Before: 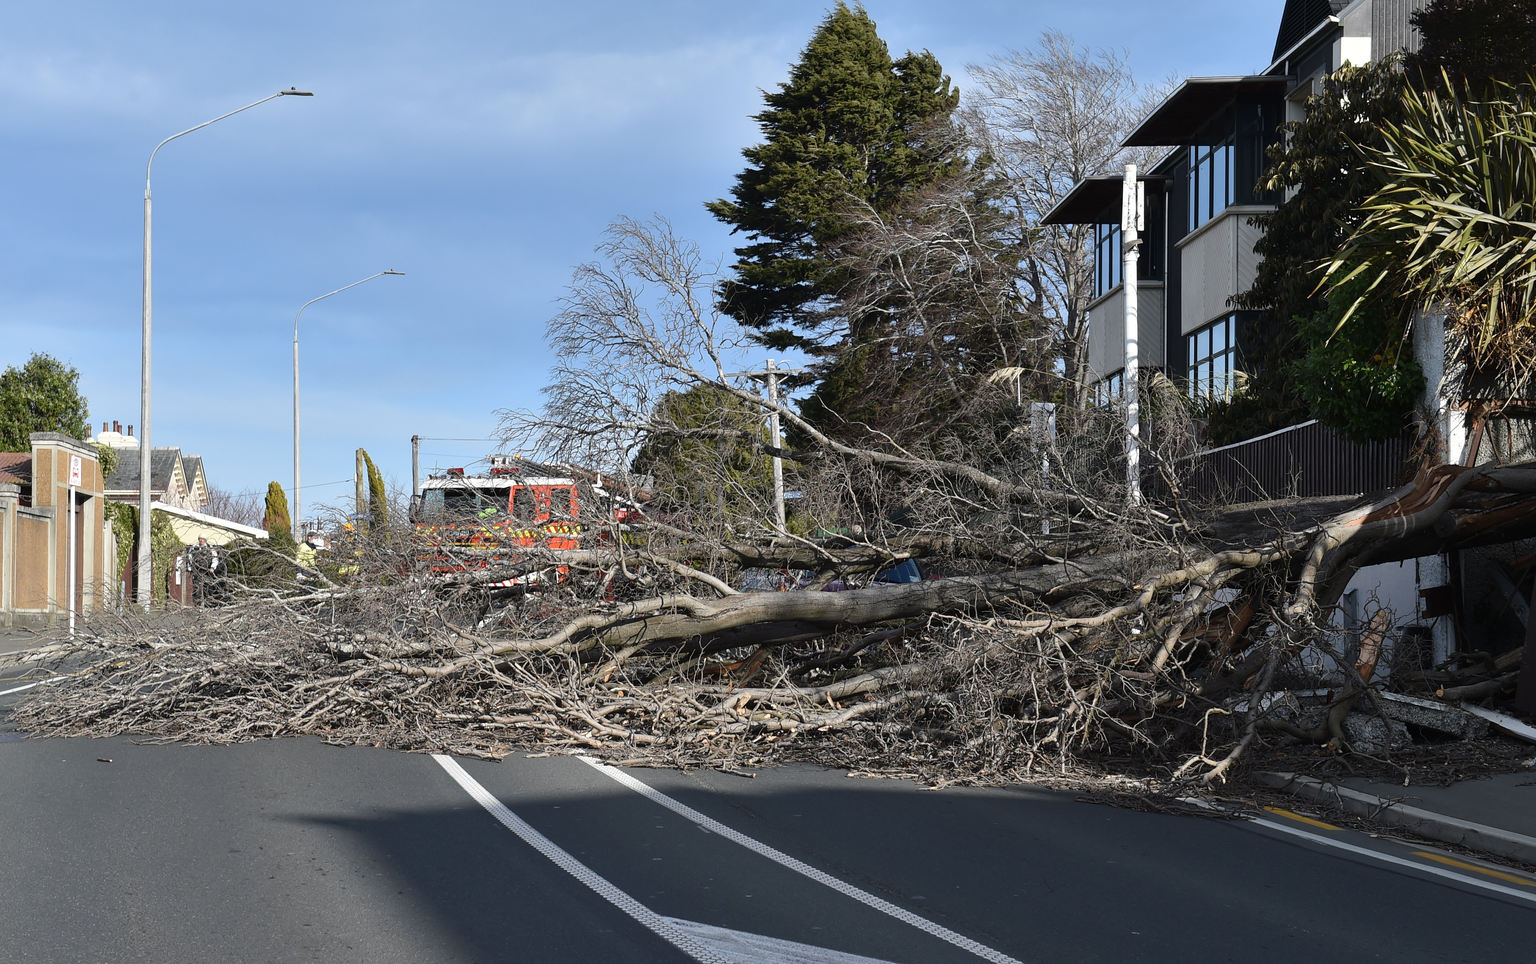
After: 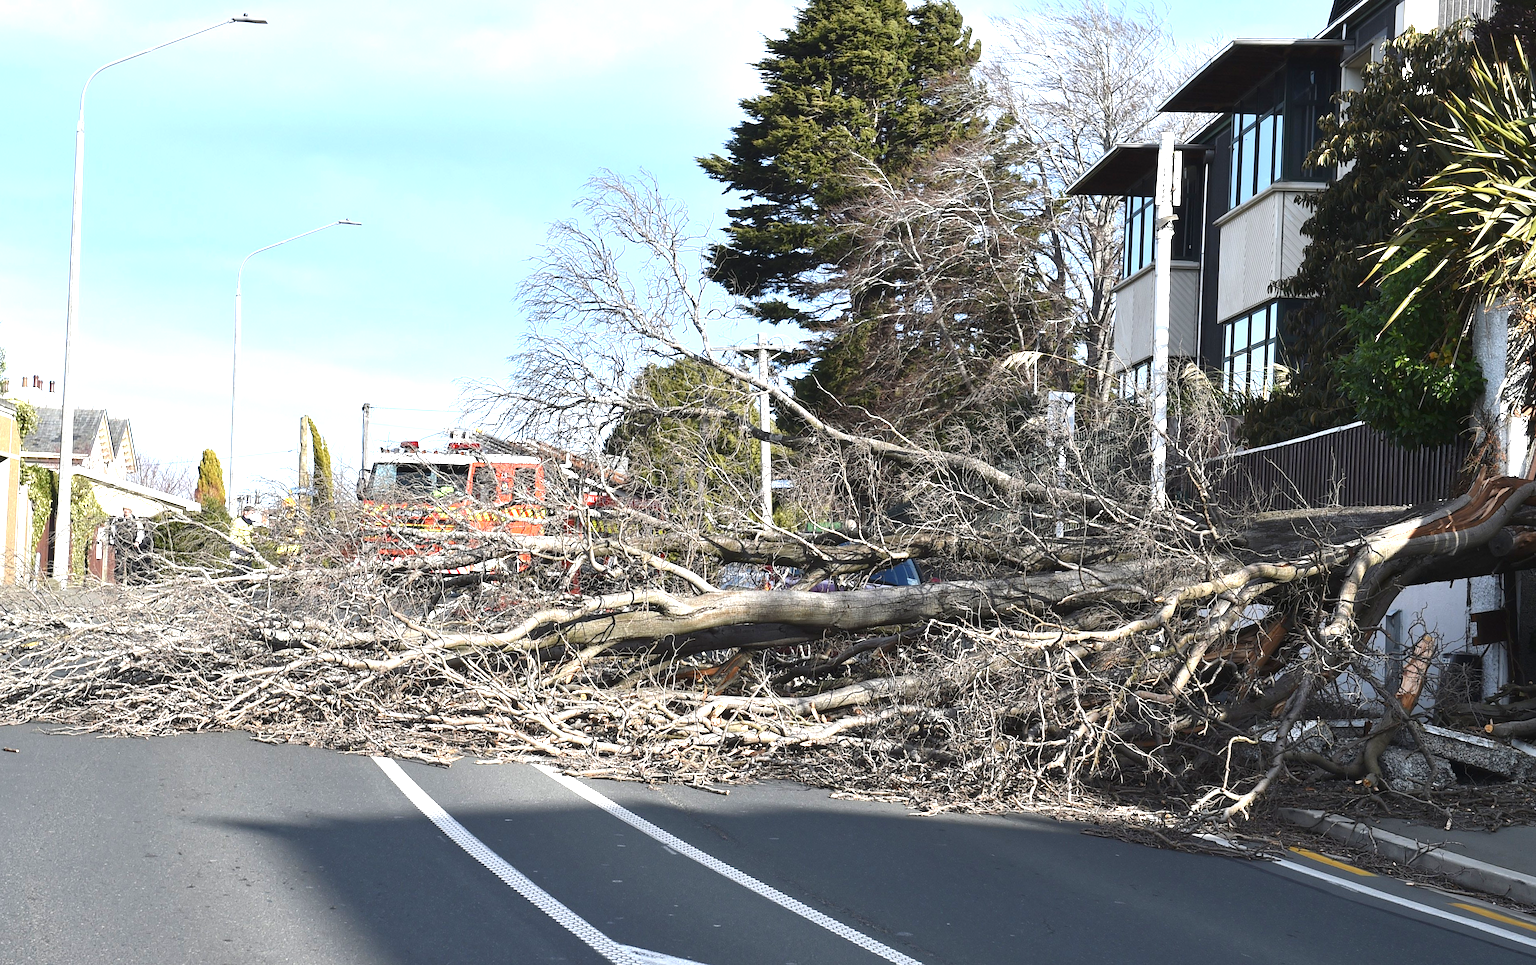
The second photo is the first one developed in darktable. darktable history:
exposure: black level correction 0, exposure 1.281 EV, compensate exposure bias true, compensate highlight preservation false
crop and rotate: angle -2.04°, left 3.119%, top 3.625%, right 1.348%, bottom 0.731%
